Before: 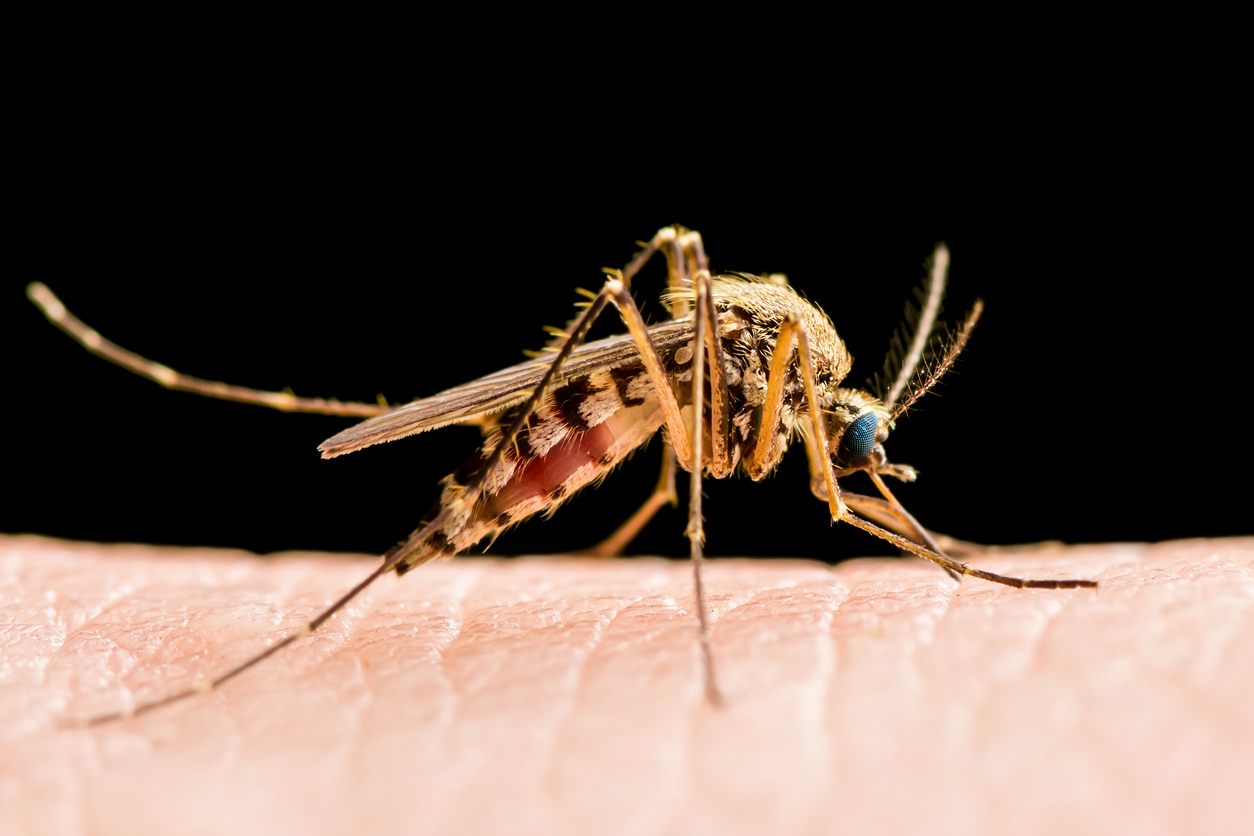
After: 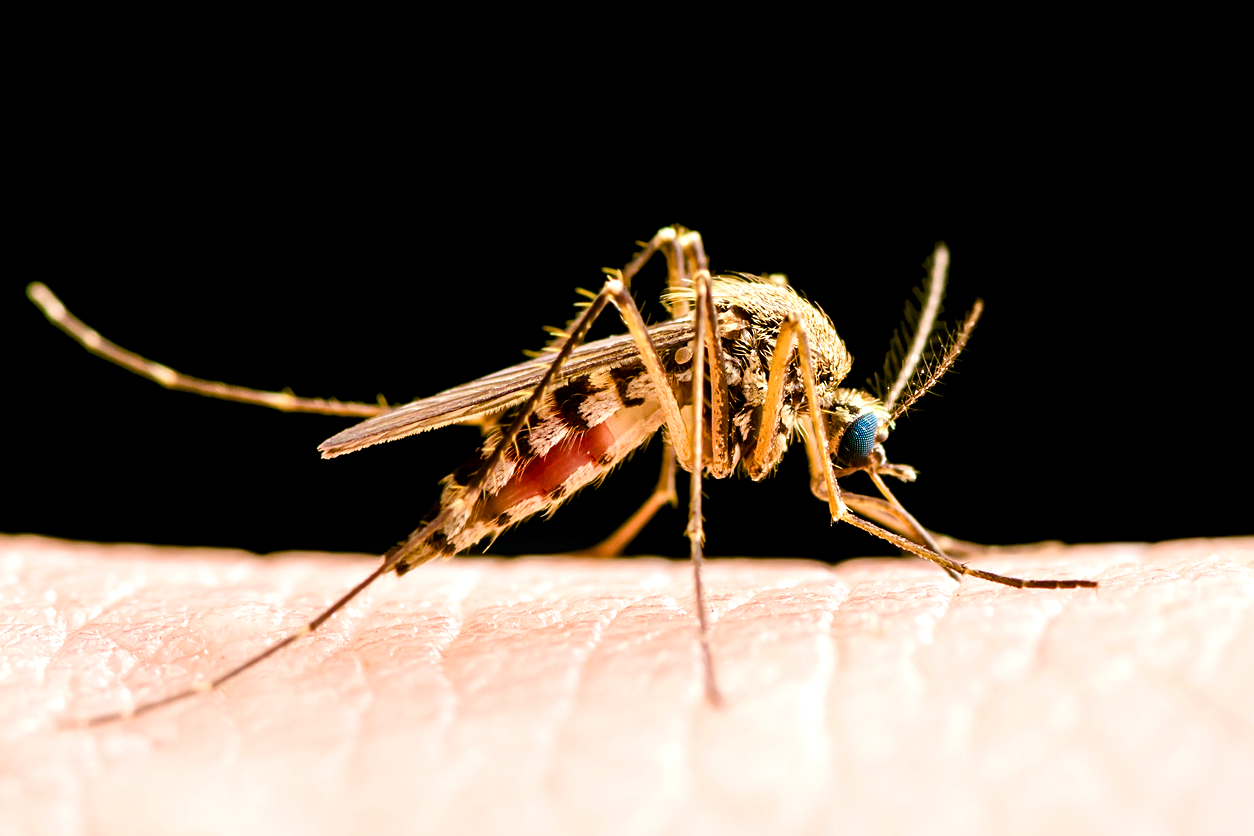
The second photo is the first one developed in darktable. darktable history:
color balance rgb: power › chroma 0.484%, power › hue 260.32°, perceptual saturation grading › global saturation 20%, perceptual saturation grading › highlights -25.729%, perceptual saturation grading › shadows 50.054%
sharpen: amount 0.211
exposure: exposure 0.373 EV, compensate exposure bias true, compensate highlight preservation false
